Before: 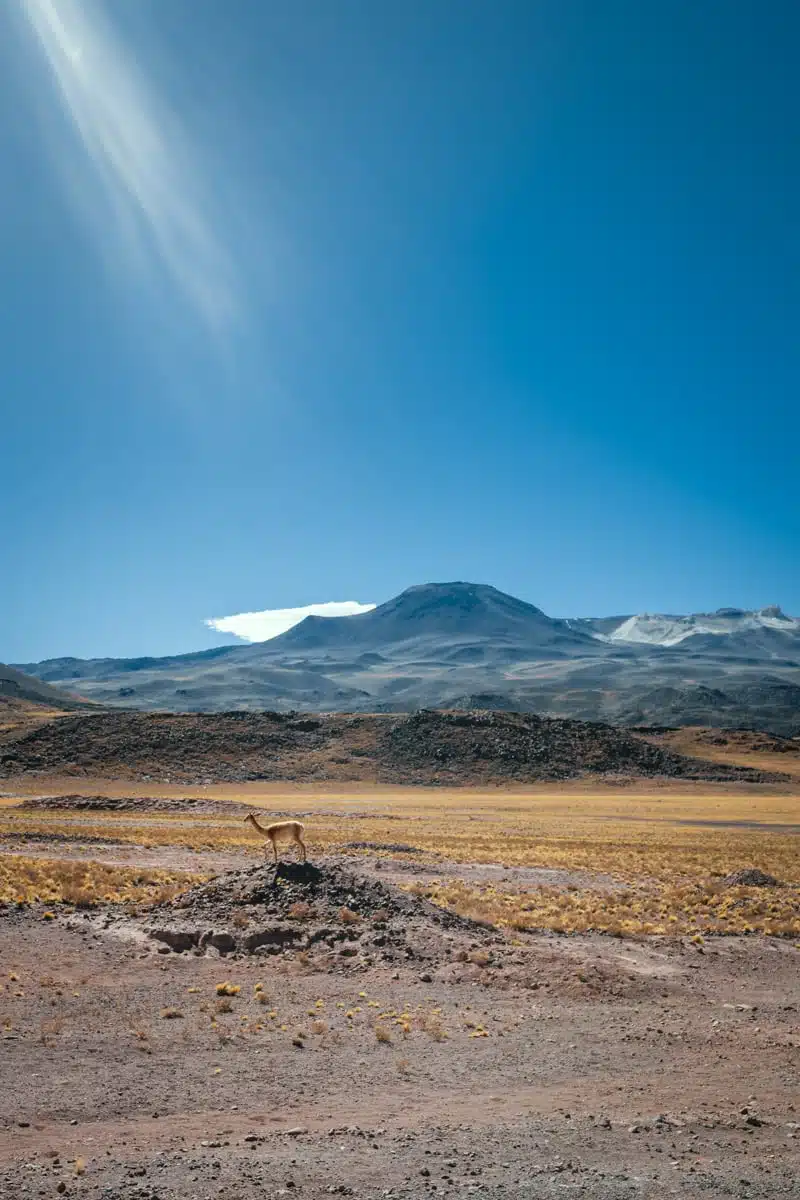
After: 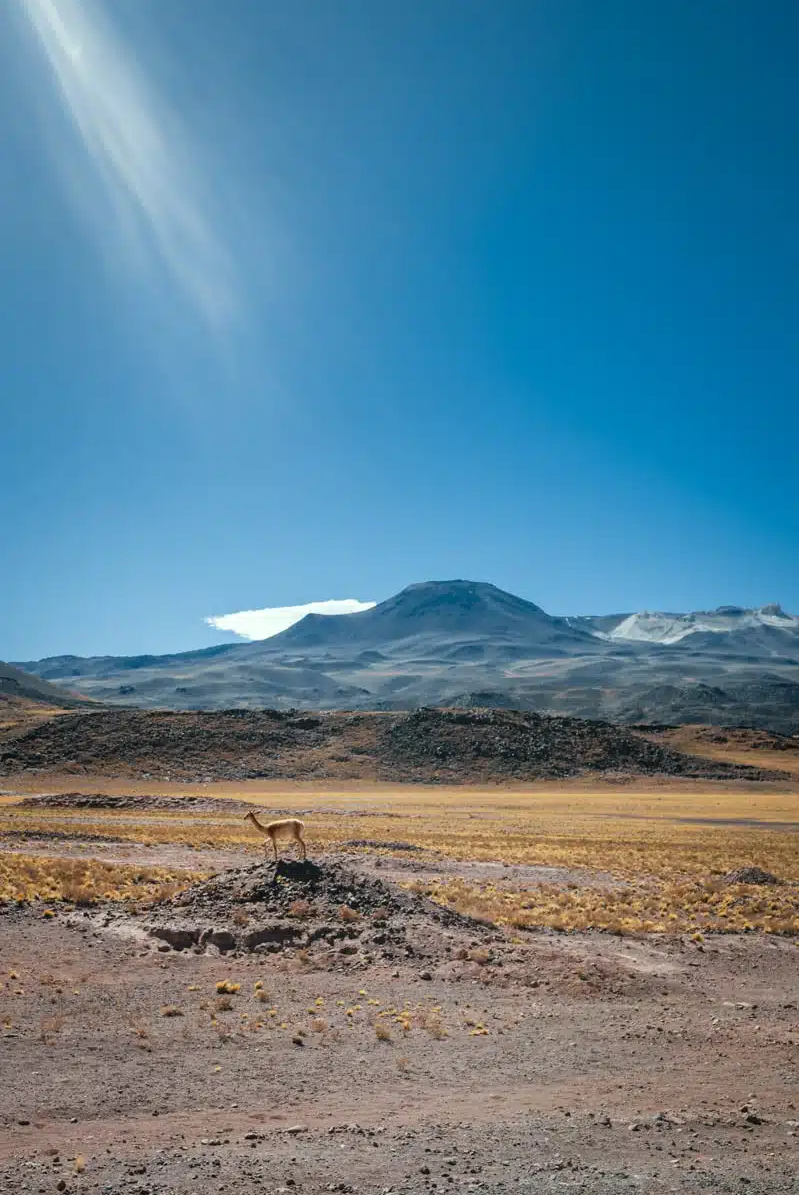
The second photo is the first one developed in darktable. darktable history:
crop: top 0.211%, bottom 0.183%
